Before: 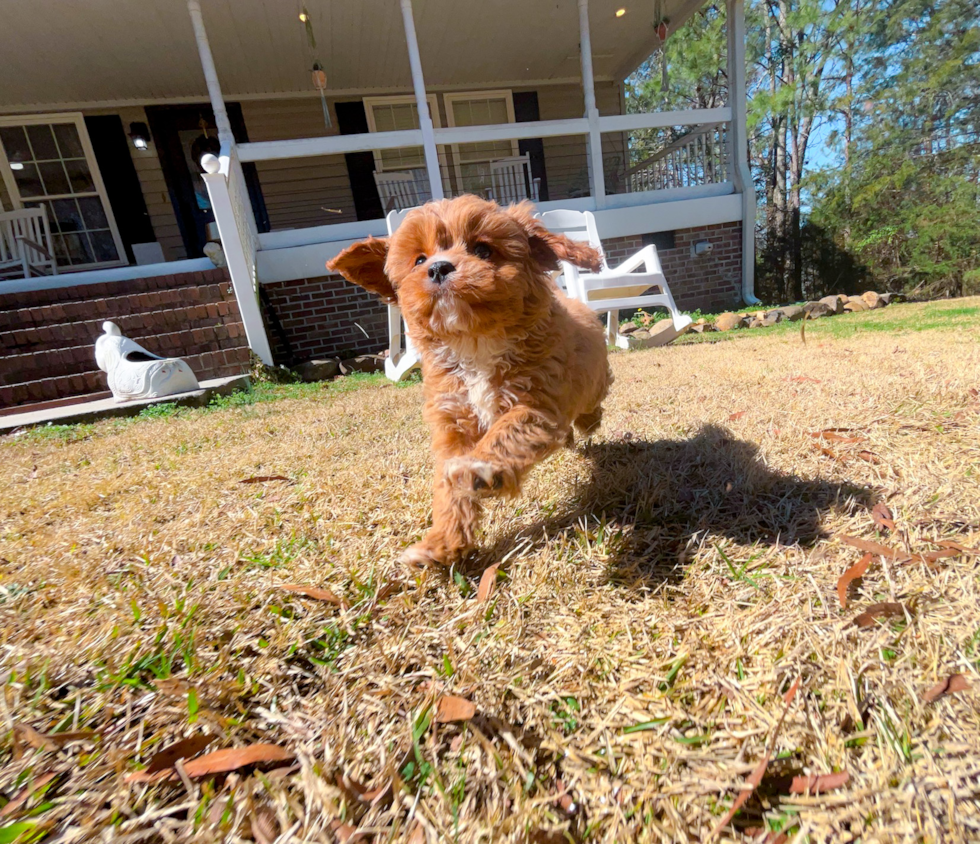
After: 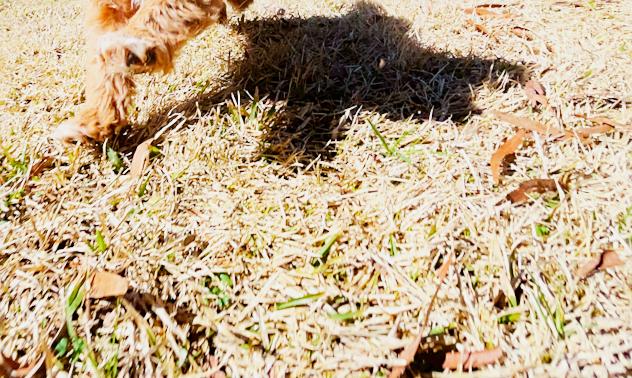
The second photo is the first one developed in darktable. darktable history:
sigmoid: contrast 1.8, skew -0.2, preserve hue 0%, red attenuation 0.1, red rotation 0.035, green attenuation 0.1, green rotation -0.017, blue attenuation 0.15, blue rotation -0.052, base primaries Rec2020
crop and rotate: left 35.509%, top 50.238%, bottom 4.934%
exposure: black level correction 0, exposure 0.7 EV, compensate exposure bias true, compensate highlight preservation false
sharpen: radius 1.864, amount 0.398, threshold 1.271
